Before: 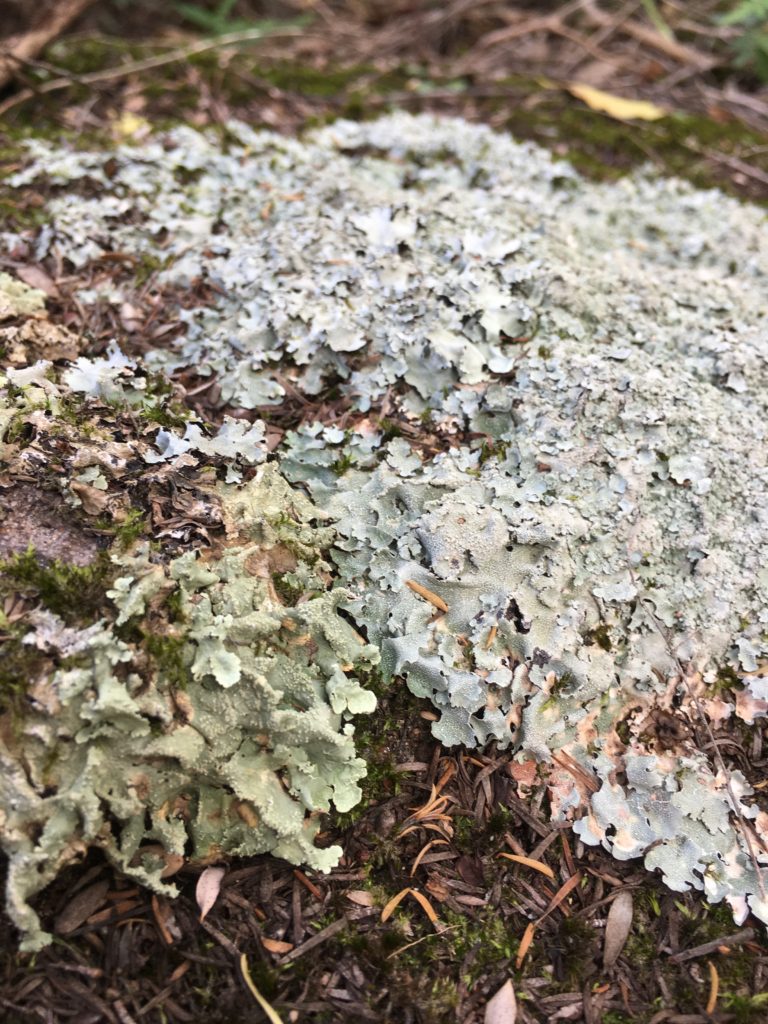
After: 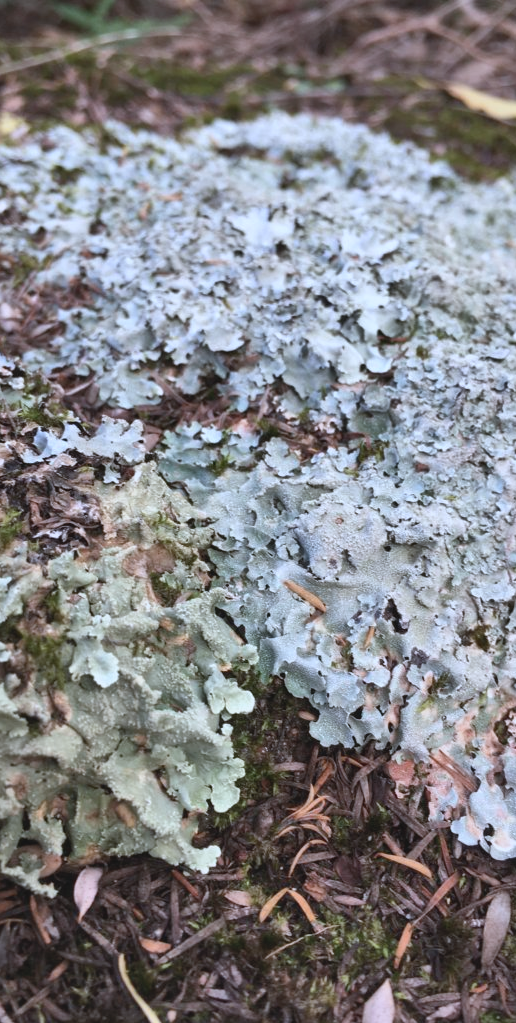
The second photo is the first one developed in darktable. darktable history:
contrast brightness saturation: contrast -0.093, saturation -0.091
shadows and highlights: soften with gaussian
color correction: highlights a* -1.85, highlights b* -18.32
crop and rotate: left 15.988%, right 16.765%
